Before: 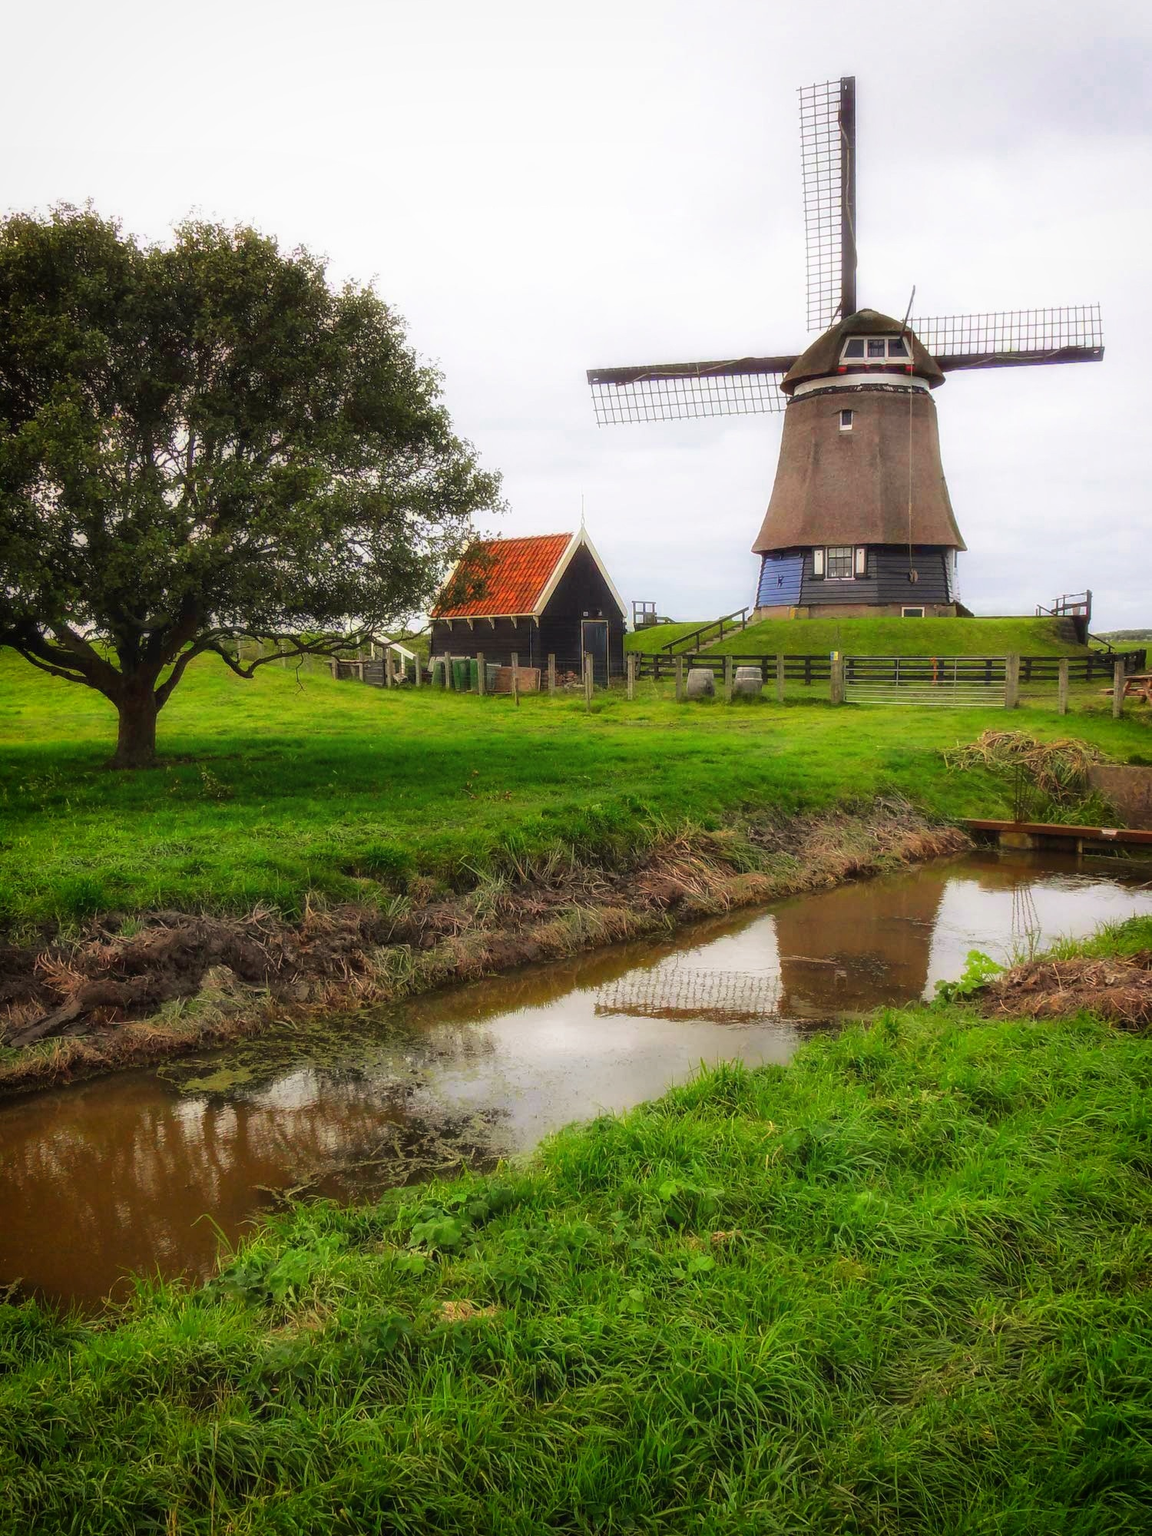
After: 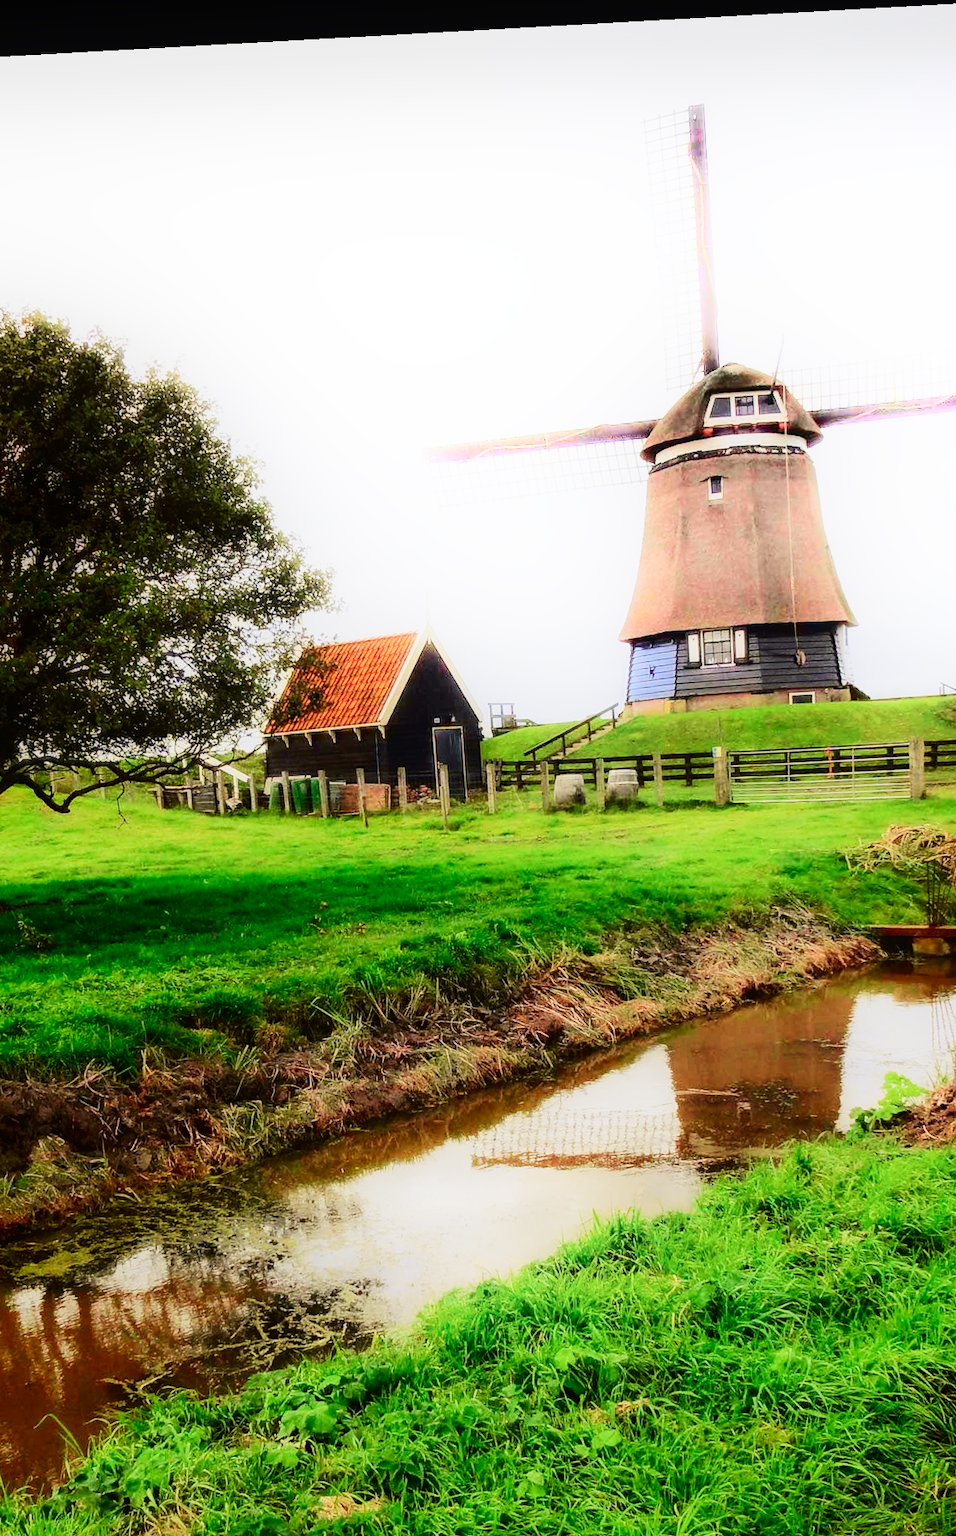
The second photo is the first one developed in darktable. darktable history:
shadows and highlights: shadows -90, highlights 90, soften with gaussian
tone equalizer: on, module defaults
crop: left 18.479%, right 12.2%, bottom 13.971%
sigmoid: contrast 1.69, skew -0.23, preserve hue 0%, red attenuation 0.1, red rotation 0.035, green attenuation 0.1, green rotation -0.017, blue attenuation 0.15, blue rotation -0.052, base primaries Rec2020
tone curve: curves: ch0 [(0, 0.018) (0.061, 0.041) (0.205, 0.191) (0.289, 0.292) (0.39, 0.424) (0.493, 0.551) (0.666, 0.743) (0.795, 0.841) (1, 0.998)]; ch1 [(0, 0) (0.385, 0.343) (0.439, 0.415) (0.494, 0.498) (0.501, 0.501) (0.51, 0.509) (0.548, 0.563) (0.586, 0.61) (0.684, 0.658) (0.783, 0.804) (1, 1)]; ch2 [(0, 0) (0.304, 0.31) (0.403, 0.399) (0.441, 0.428) (0.47, 0.469) (0.498, 0.496) (0.524, 0.538) (0.566, 0.579) (0.648, 0.665) (0.697, 0.699) (1, 1)], color space Lab, independent channels, preserve colors none
exposure: exposure 0.493 EV, compensate highlight preservation false
rotate and perspective: rotation -3.18°, automatic cropping off
